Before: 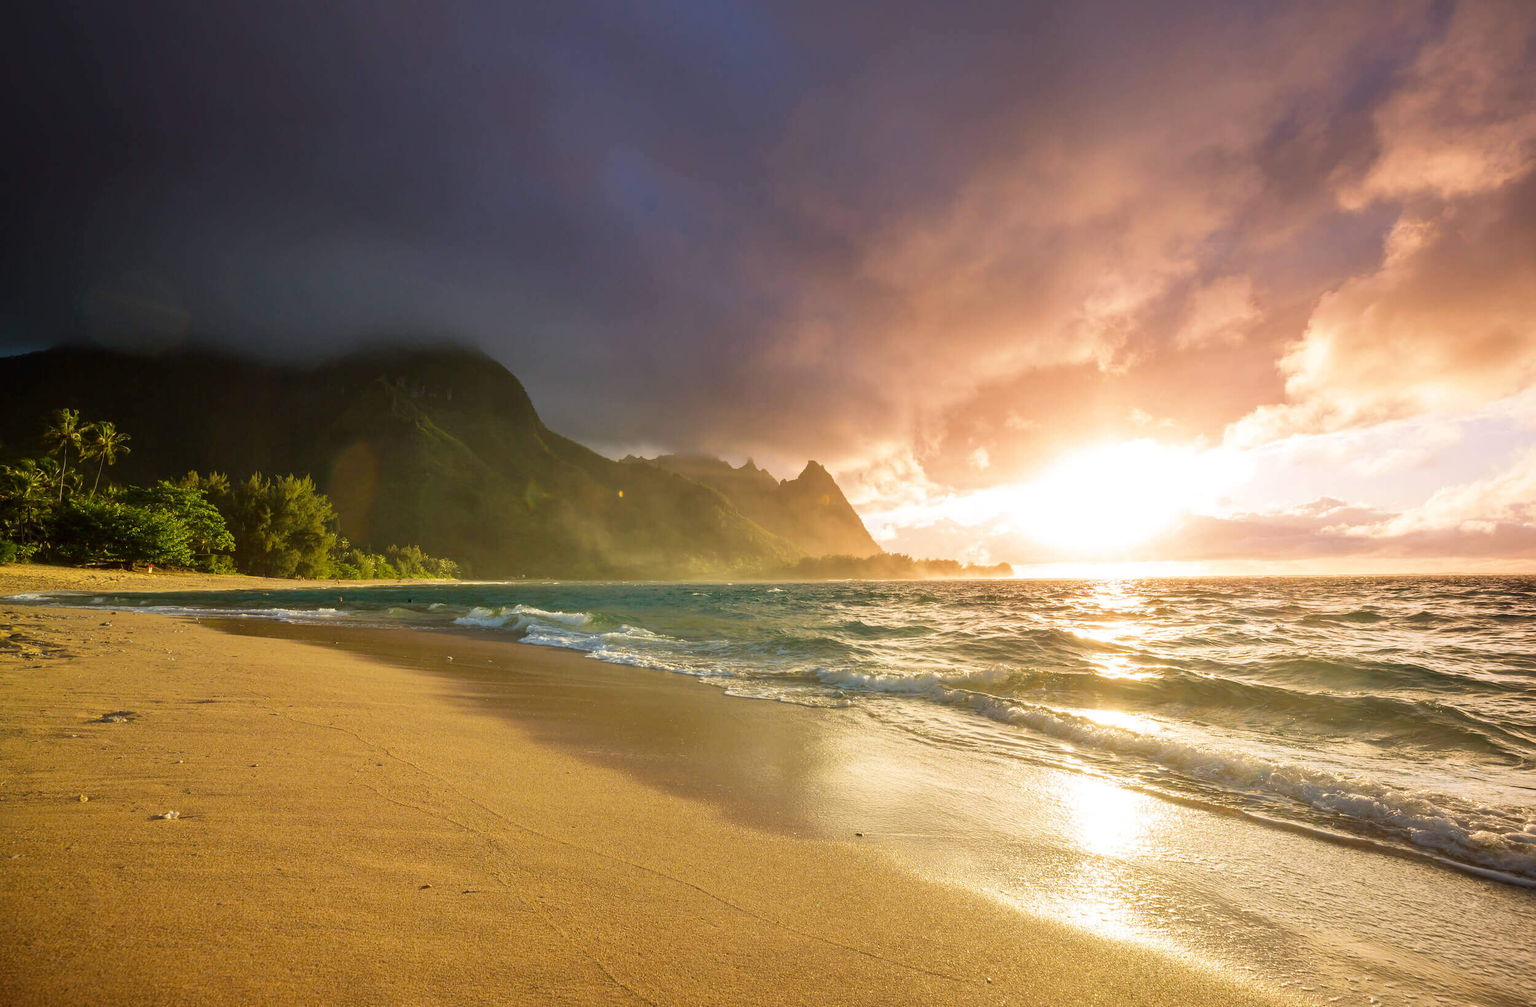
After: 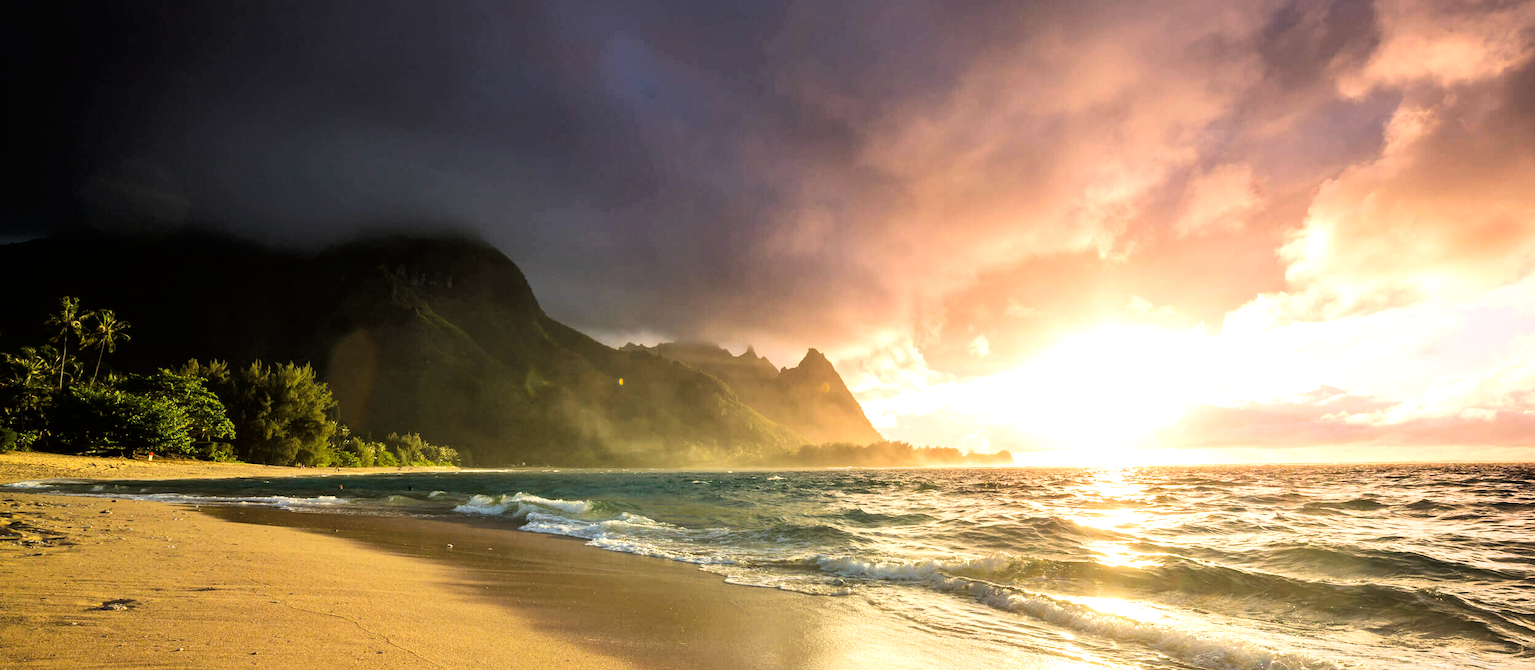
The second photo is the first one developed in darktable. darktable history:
tone curve: curves: ch0 [(0, 0) (0.118, 0.034) (0.182, 0.124) (0.265, 0.214) (0.504, 0.508) (0.783, 0.825) (1, 1)], color space Lab, linked channels, preserve colors none
crop: top 11.166%, bottom 22.168%
tone equalizer: -8 EV -0.417 EV, -7 EV -0.389 EV, -6 EV -0.333 EV, -5 EV -0.222 EV, -3 EV 0.222 EV, -2 EV 0.333 EV, -1 EV 0.389 EV, +0 EV 0.417 EV, edges refinement/feathering 500, mask exposure compensation -1.57 EV, preserve details no
